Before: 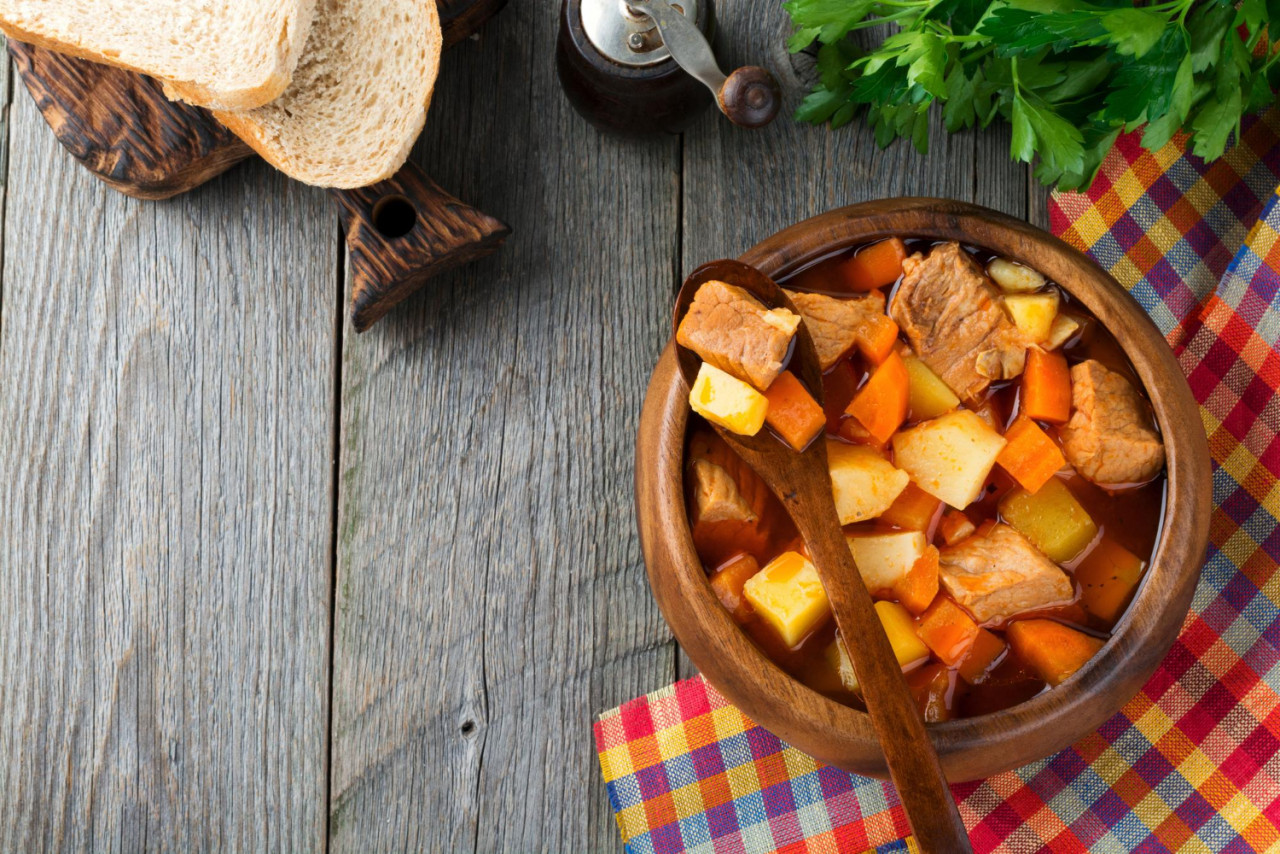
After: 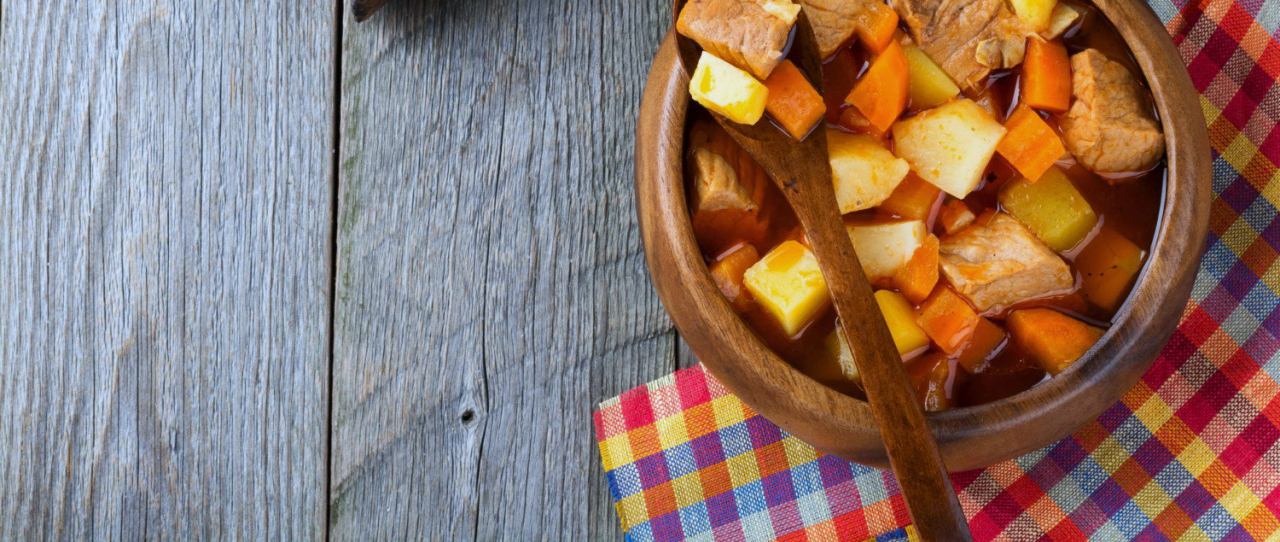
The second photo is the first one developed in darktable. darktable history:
white balance: red 0.931, blue 1.11
crop and rotate: top 36.435%
